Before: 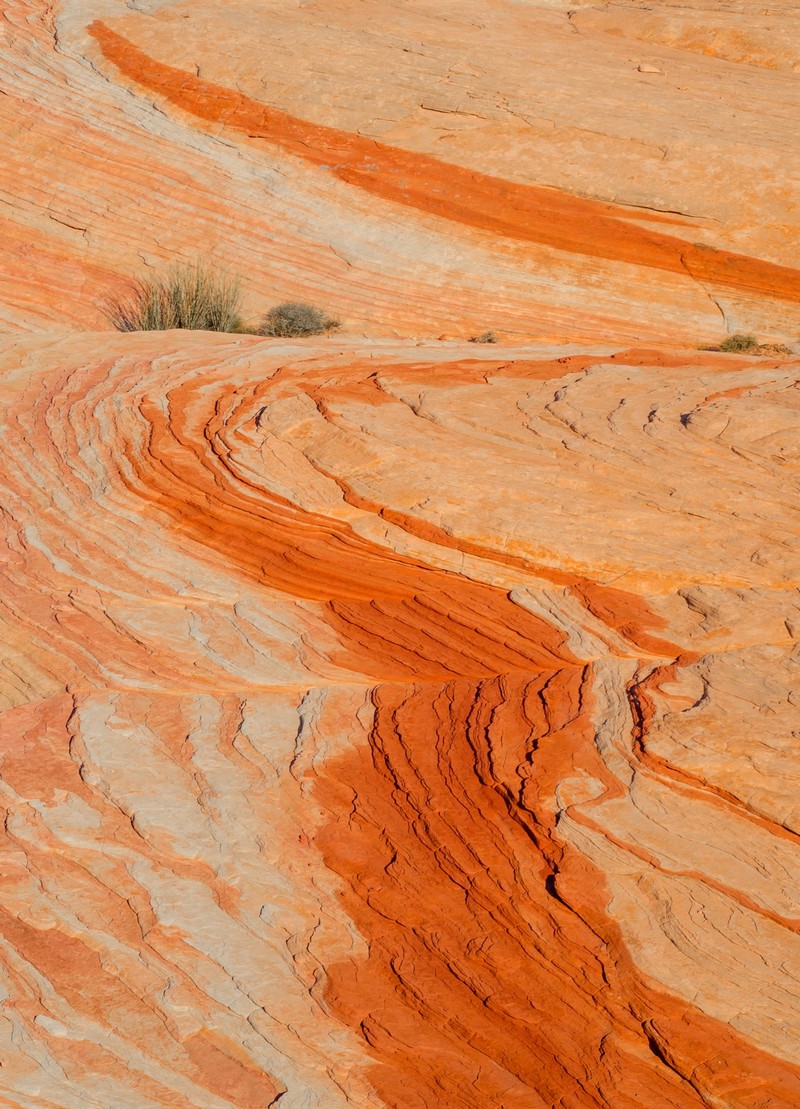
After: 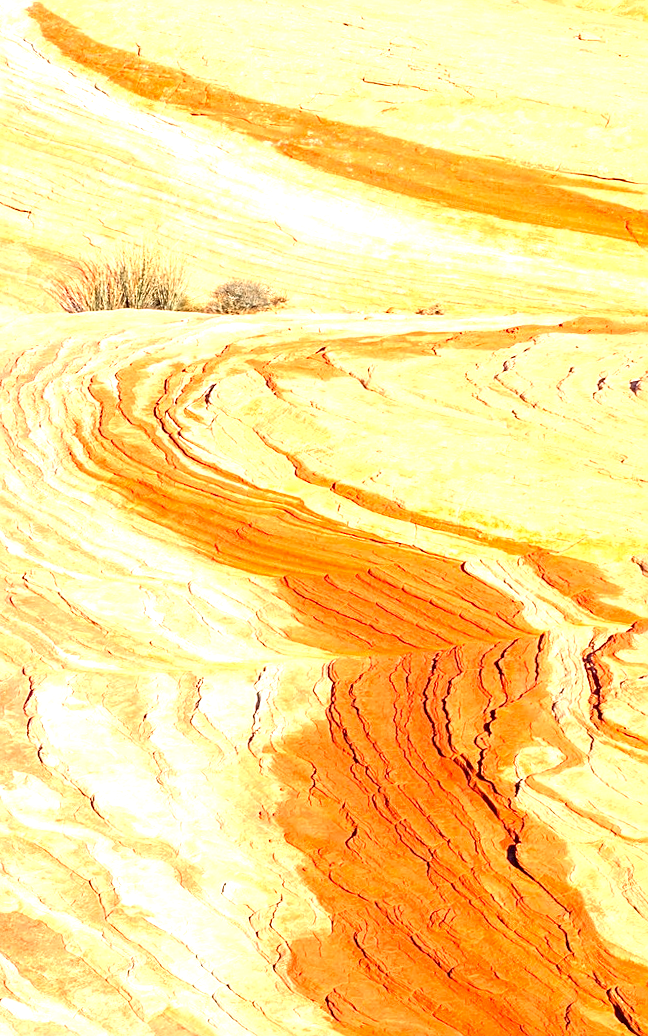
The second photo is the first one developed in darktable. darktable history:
exposure: black level correction 0, exposure 1.74 EV, compensate highlight preservation false
sharpen: on, module defaults
color correction: highlights b* -0.008, saturation 1.06
crop and rotate: angle 1.45°, left 4.415%, top 0.759%, right 11.687%, bottom 2.56%
